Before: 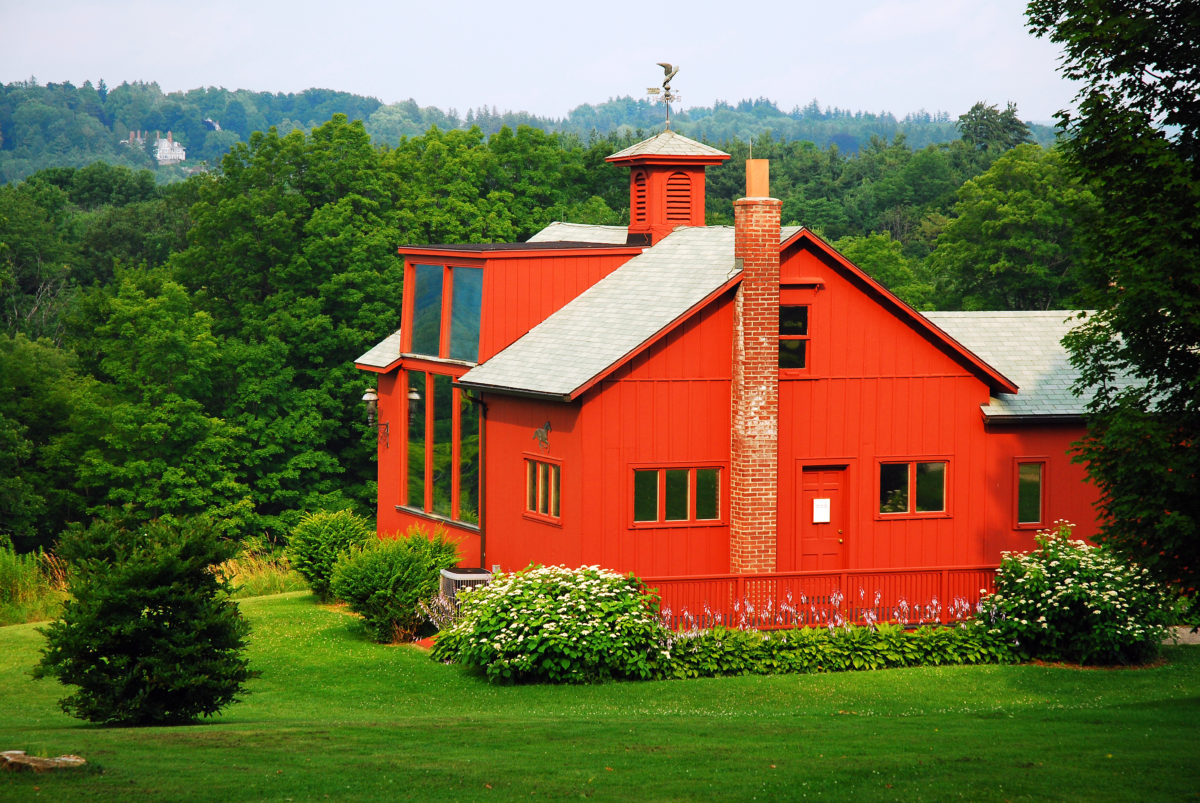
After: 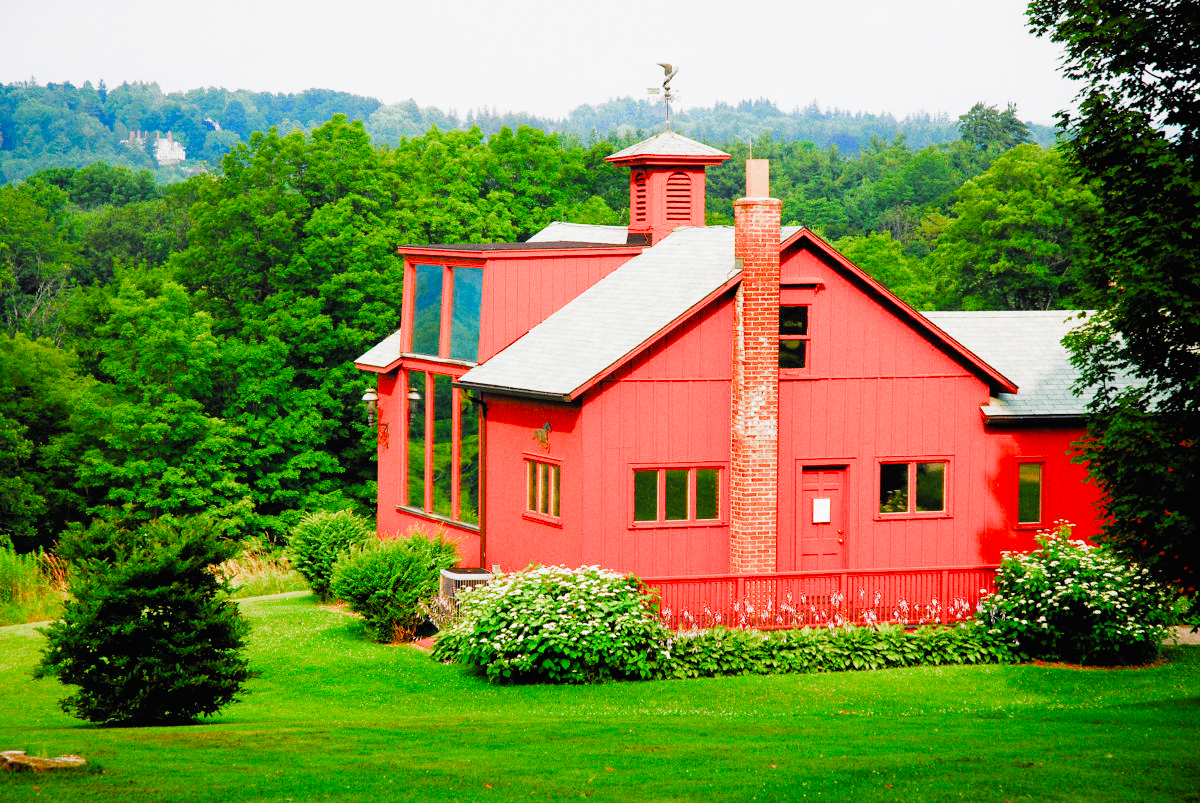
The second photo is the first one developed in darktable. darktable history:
contrast brightness saturation: contrast -0.02, brightness -0.01, saturation 0.03
grain: coarseness 0.09 ISO
exposure: black level correction 0, exposure 1.379 EV, compensate exposure bias true, compensate highlight preservation false
filmic rgb: black relative exposure -4.4 EV, white relative exposure 5 EV, threshold 3 EV, hardness 2.23, latitude 40.06%, contrast 1.15, highlights saturation mix 10%, shadows ↔ highlights balance 1.04%, preserve chrominance RGB euclidean norm (legacy), color science v4 (2020), enable highlight reconstruction true
